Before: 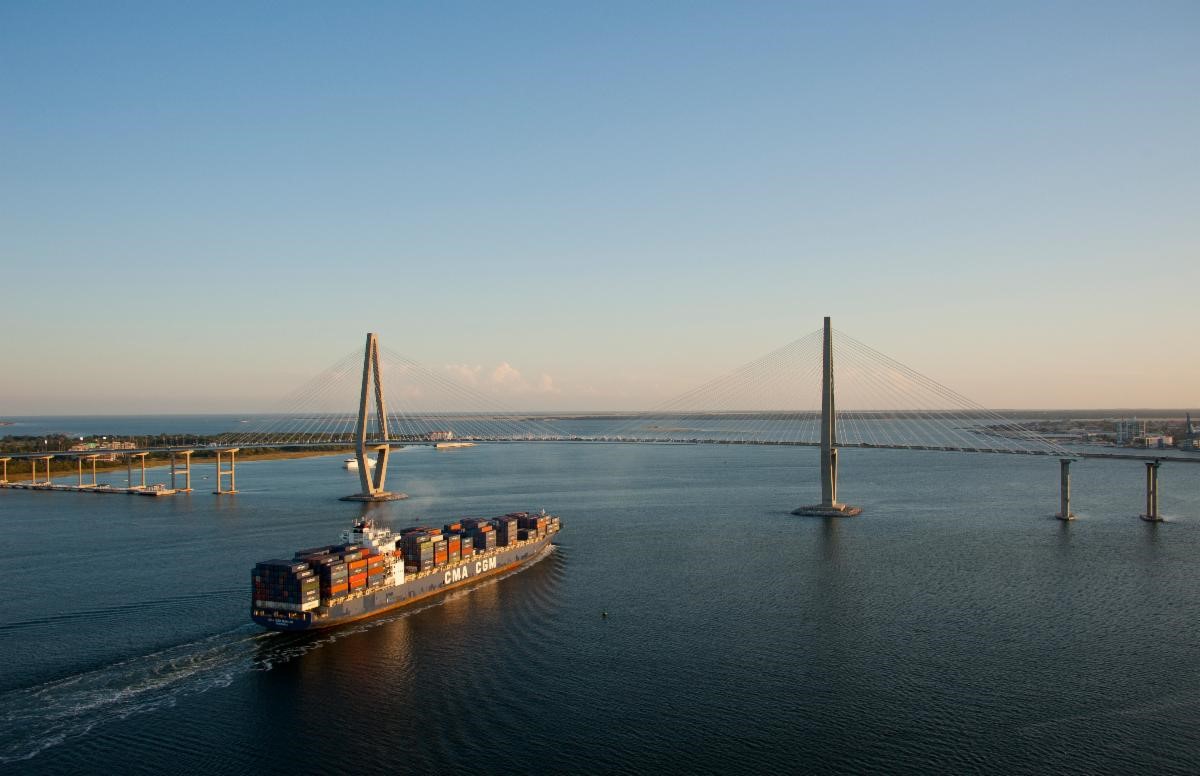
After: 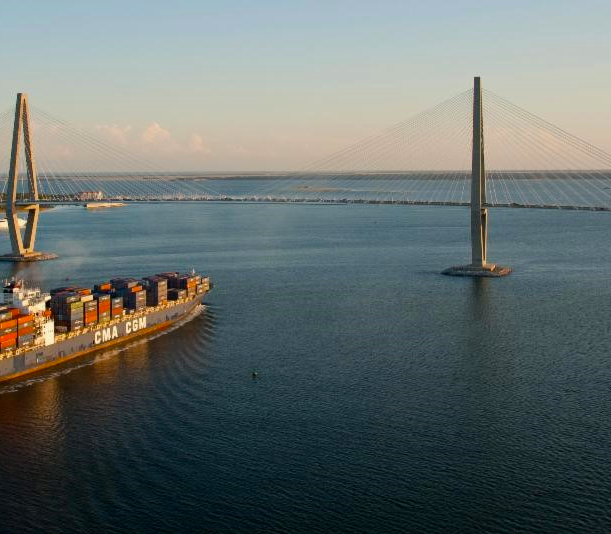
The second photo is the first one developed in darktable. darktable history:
color balance rgb: linear chroma grading › shadows -8%, linear chroma grading › global chroma 10%, perceptual saturation grading › global saturation 2%, perceptual saturation grading › highlights -2%, perceptual saturation grading › mid-tones 4%, perceptual saturation grading › shadows 8%, perceptual brilliance grading › global brilliance 2%, perceptual brilliance grading › highlights -4%, global vibrance 16%, saturation formula JzAzBz (2021)
white balance: emerald 1
crop and rotate: left 29.237%, top 31.152%, right 19.807%
